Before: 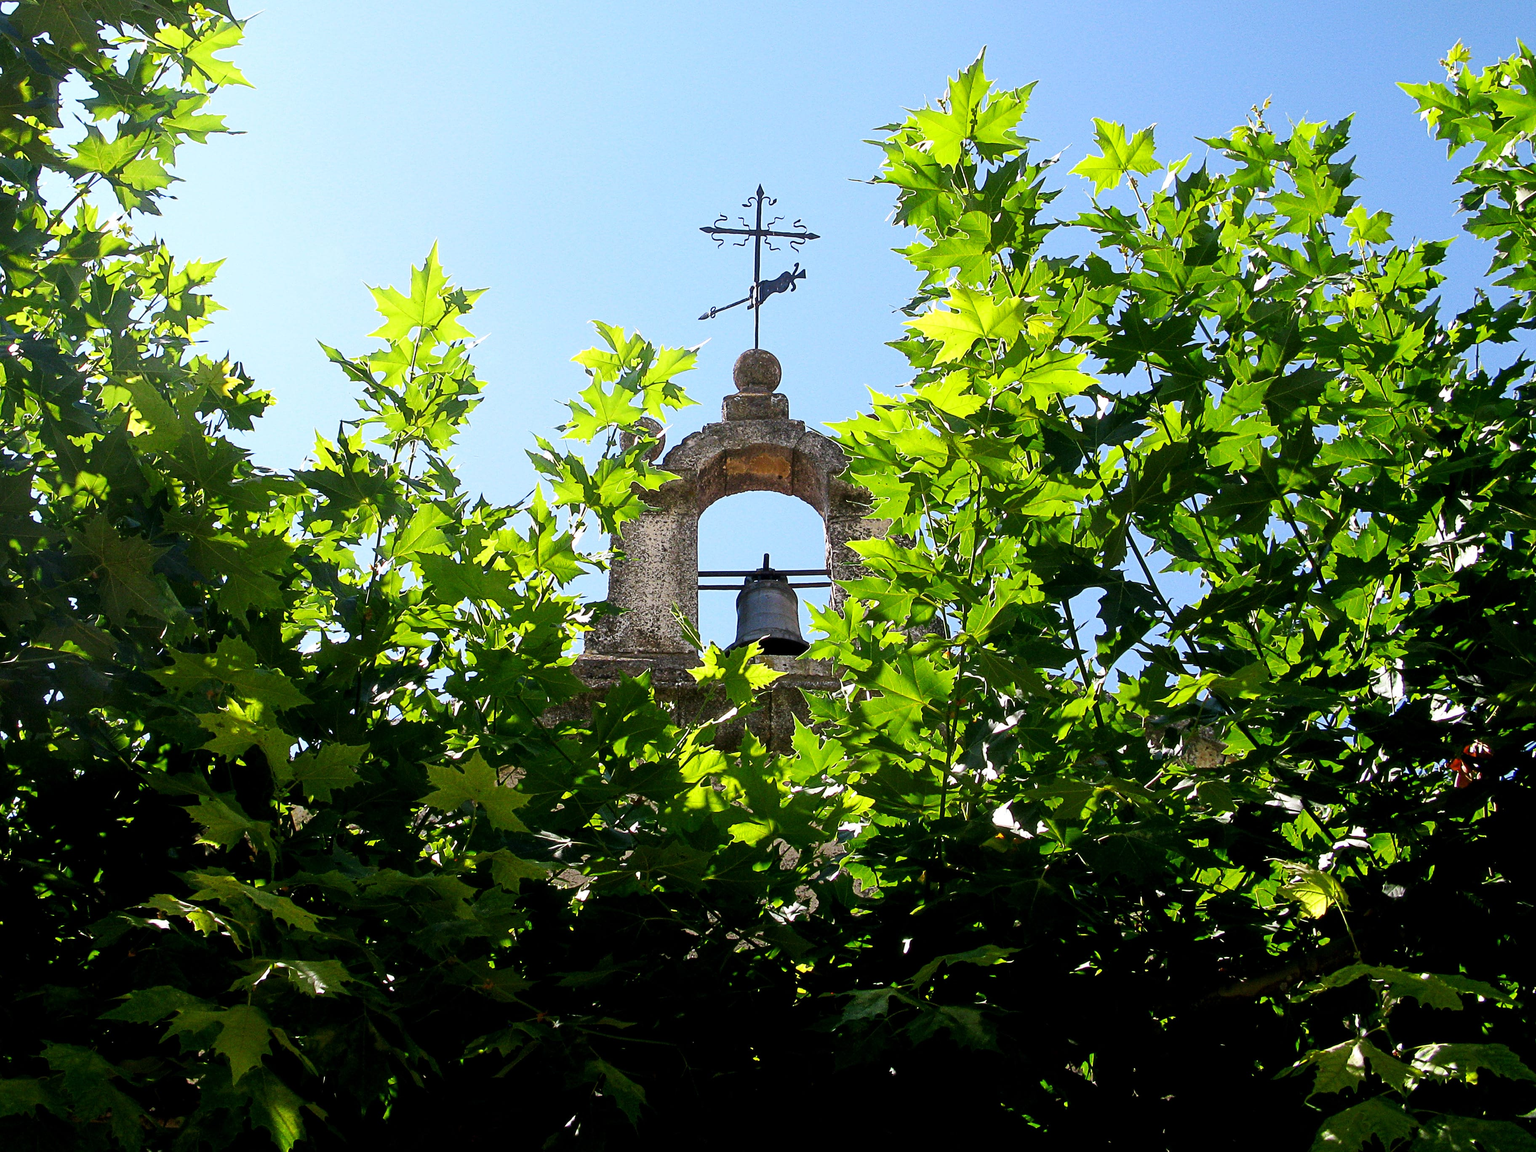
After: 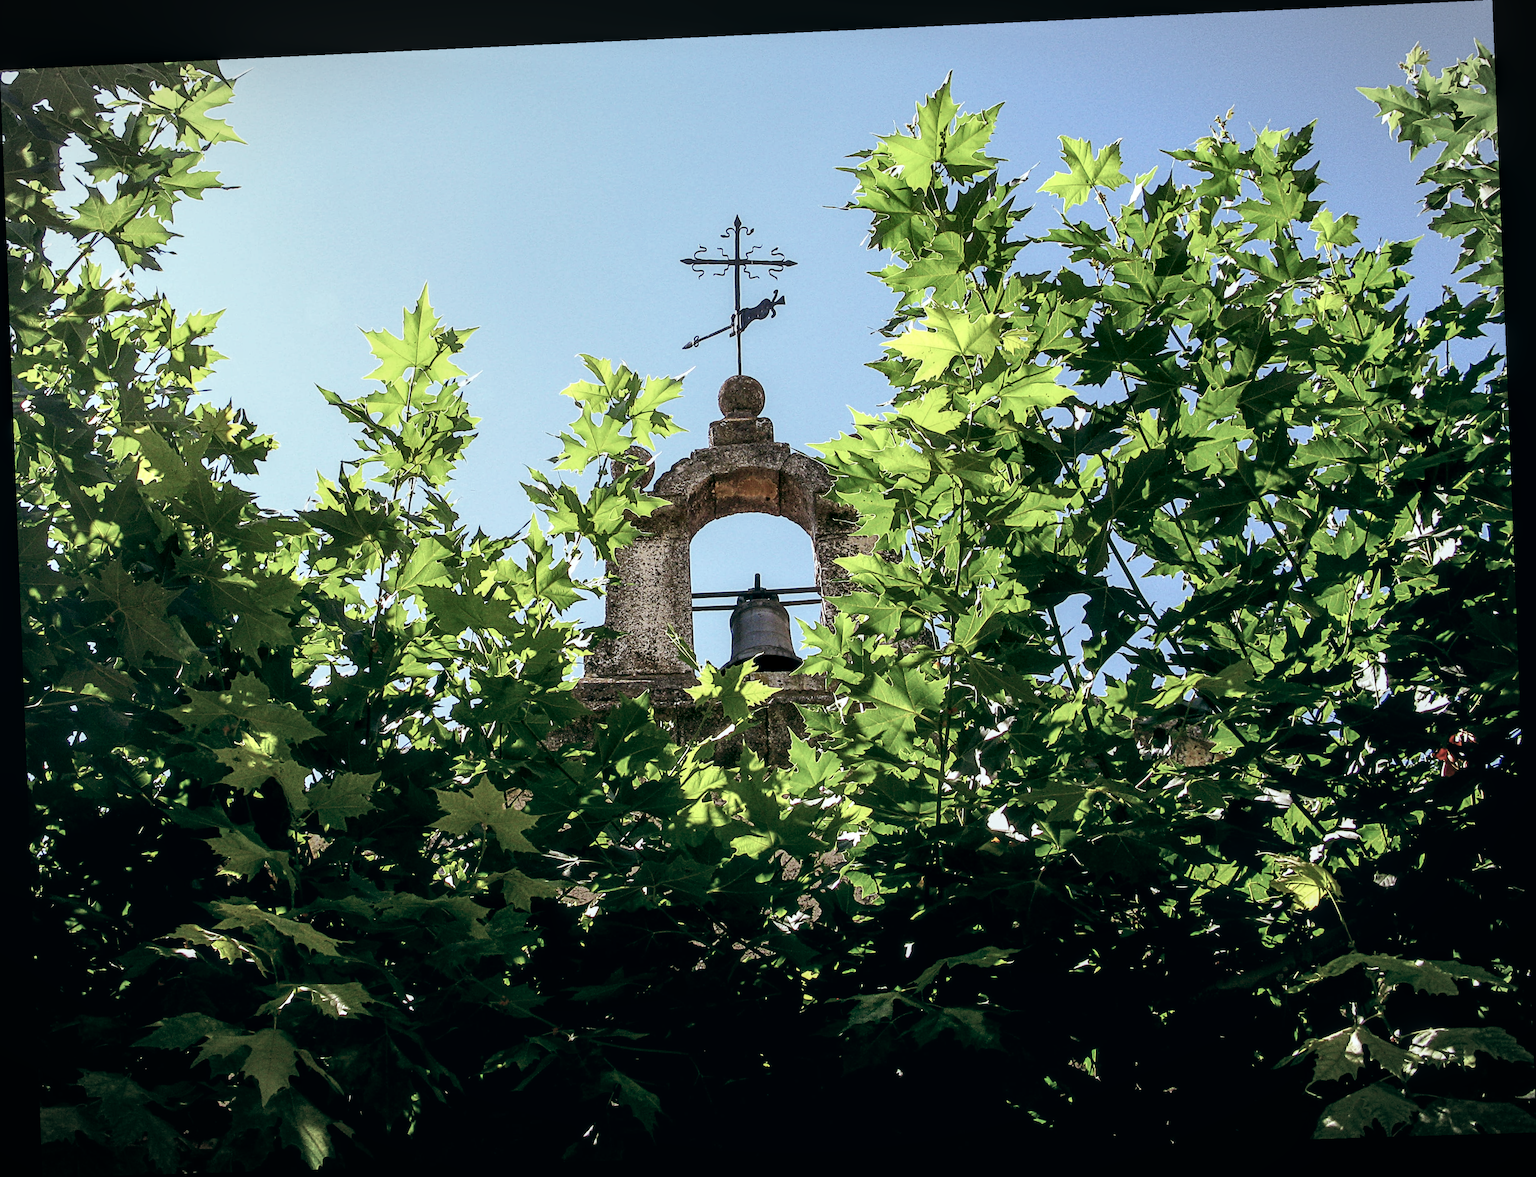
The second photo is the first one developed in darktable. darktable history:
vignetting: fall-off start 100%, brightness -0.282, width/height ratio 1.31
rotate and perspective: rotation -2.22°, lens shift (horizontal) -0.022, automatic cropping off
local contrast: detail 140%
color balance: lift [1, 0.994, 1.002, 1.006], gamma [0.957, 1.081, 1.016, 0.919], gain [0.97, 0.972, 1.01, 1.028], input saturation 91.06%, output saturation 79.8%
